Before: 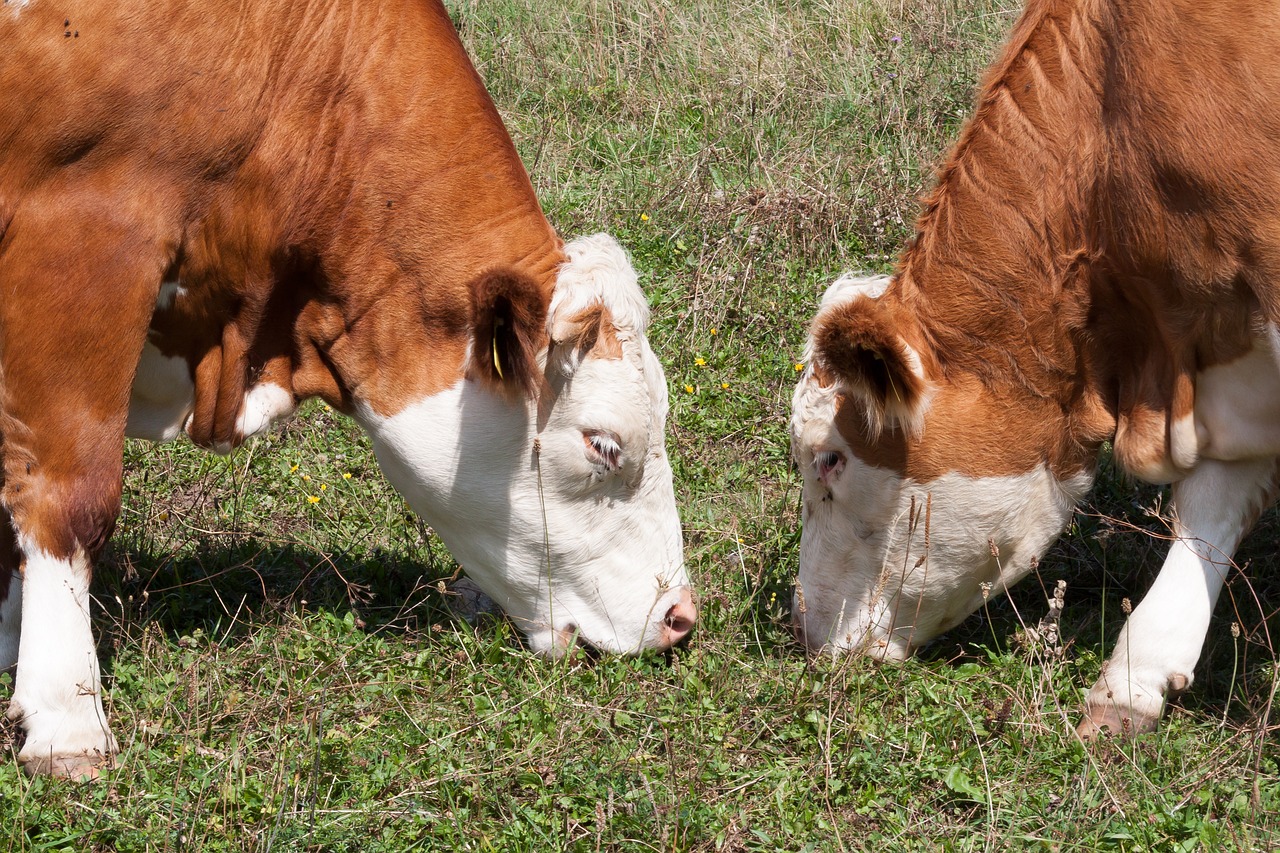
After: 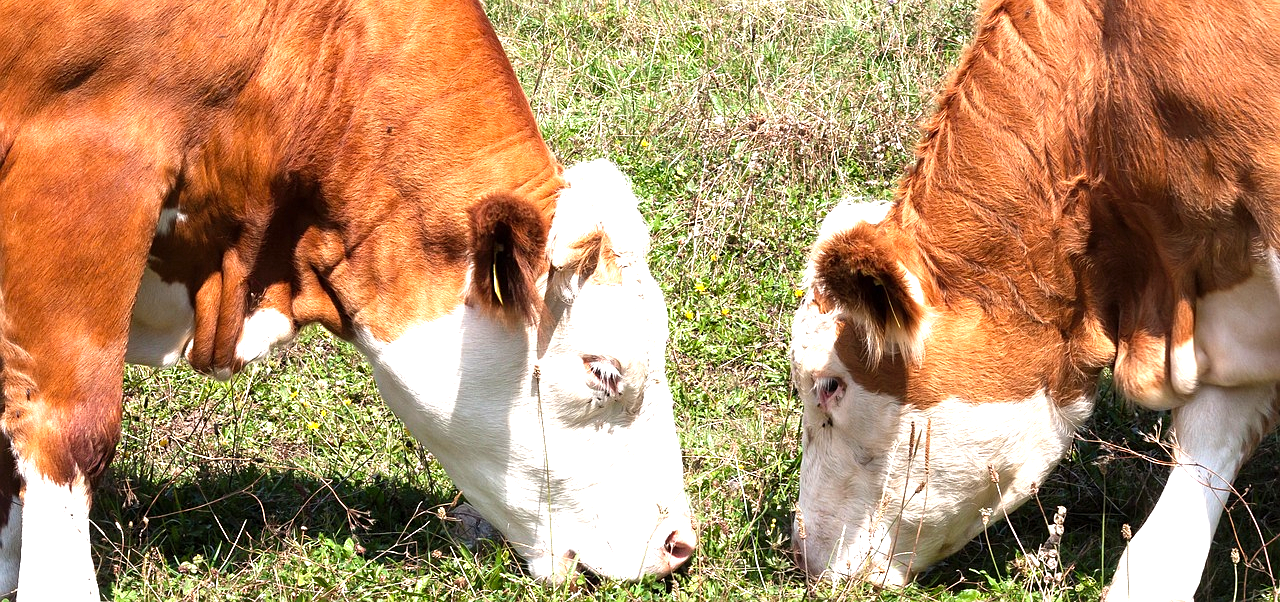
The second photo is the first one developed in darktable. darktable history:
crop and rotate: top 8.696%, bottom 20.62%
sharpen: radius 1.311, amount 0.288, threshold 0.049
levels: levels [0, 0.352, 0.703]
